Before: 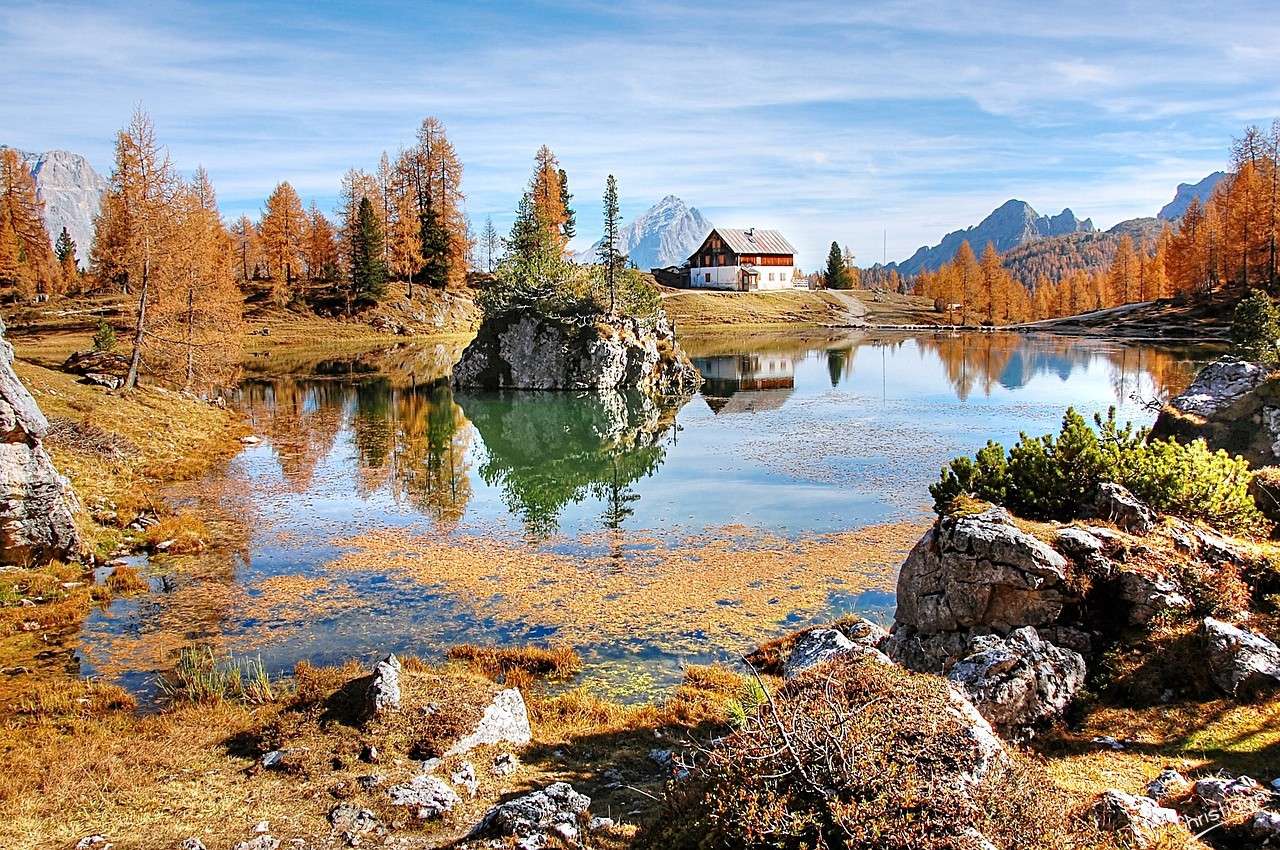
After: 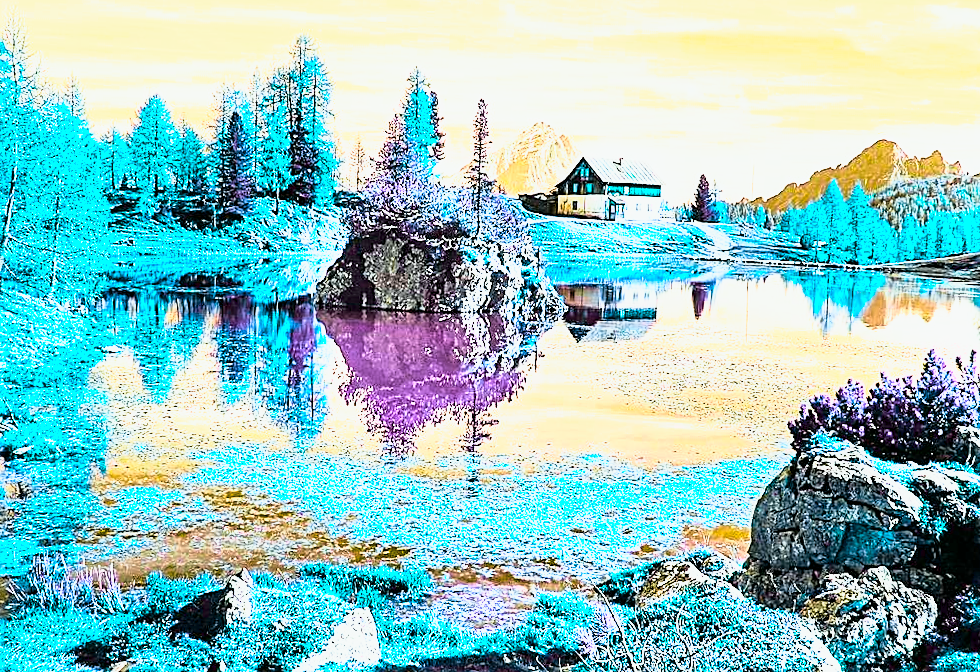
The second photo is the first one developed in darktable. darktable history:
base curve: curves: ch0 [(0, 0) (0.495, 0.917) (1, 1)], preserve colors none
crop and rotate: left 11.831%, top 11.346%, right 13.429%, bottom 13.899%
velvia: strength 15%
color balance rgb: hue shift 180°, global vibrance 50%, contrast 0.32%
rotate and perspective: rotation 2.27°, automatic cropping off
tone curve: curves: ch0 [(0, 0) (0.105, 0.068) (0.195, 0.162) (0.283, 0.283) (0.384, 0.404) (0.485, 0.531) (0.638, 0.681) (0.795, 0.879) (1, 0.977)]; ch1 [(0, 0) (0.161, 0.092) (0.35, 0.33) (0.379, 0.401) (0.456, 0.469) (0.504, 0.501) (0.512, 0.523) (0.58, 0.597) (0.635, 0.646) (1, 1)]; ch2 [(0, 0) (0.371, 0.362) (0.437, 0.437) (0.5, 0.5) (0.53, 0.523) (0.56, 0.58) (0.622, 0.606) (1, 1)], color space Lab, independent channels, preserve colors none
sharpen: on, module defaults
